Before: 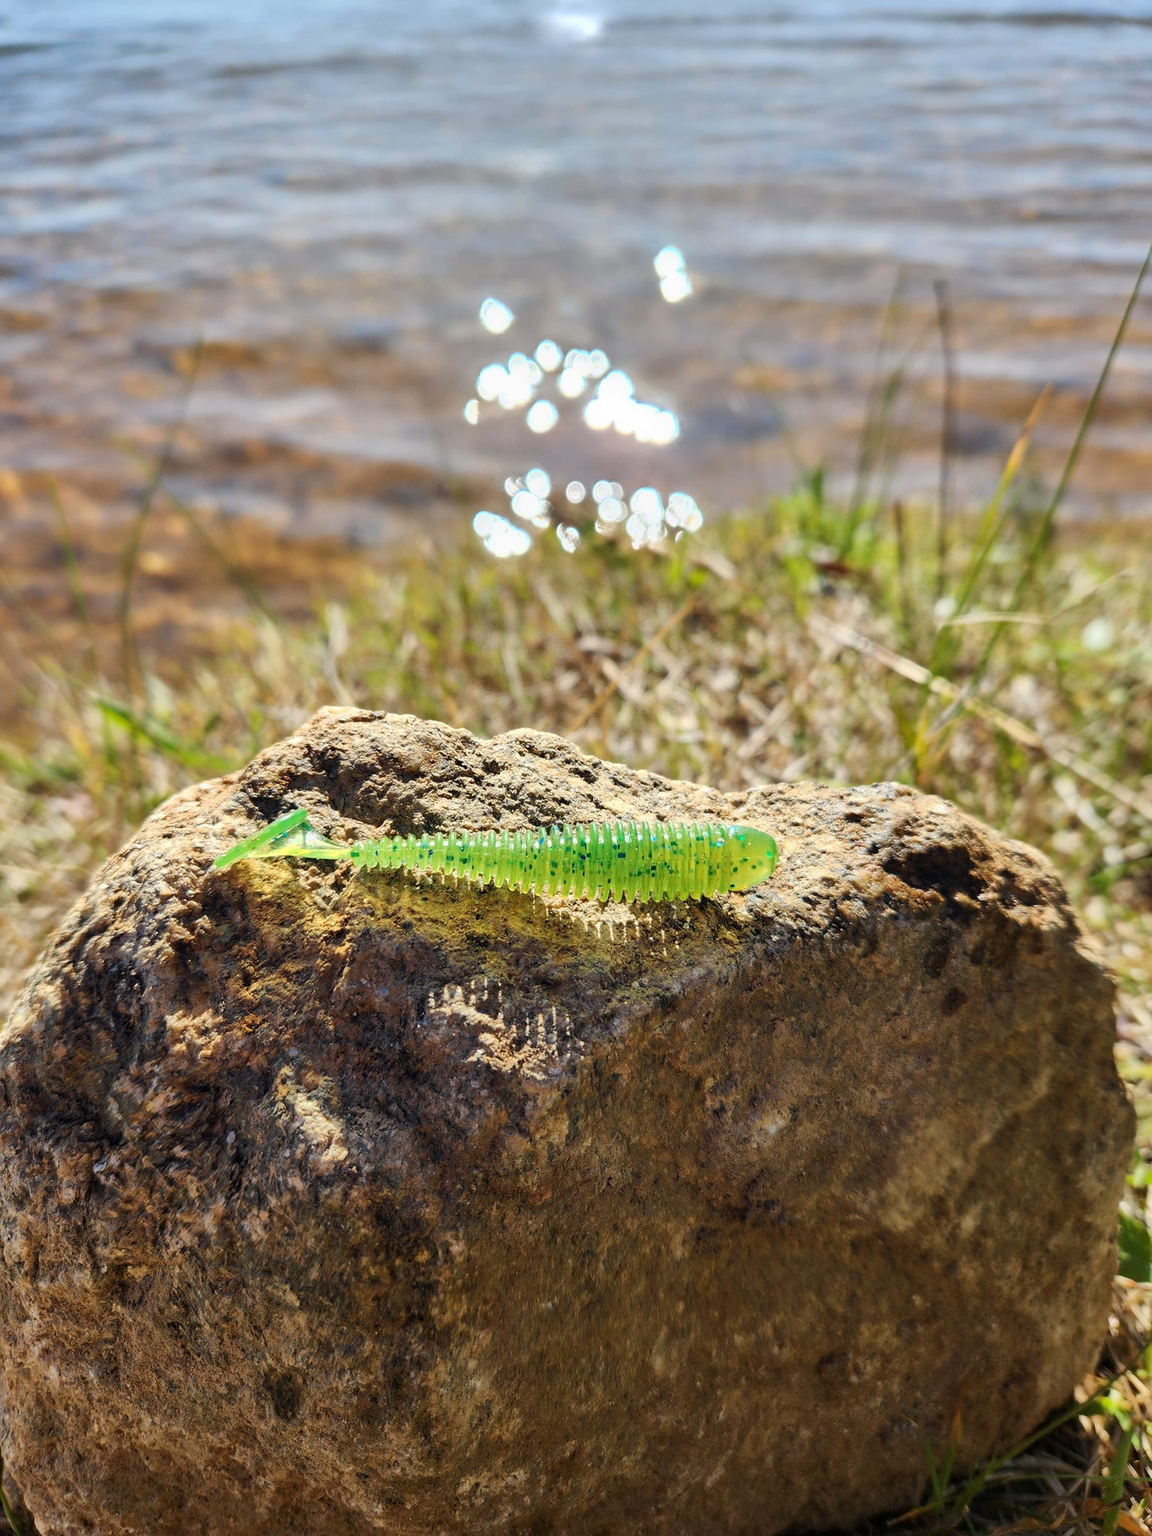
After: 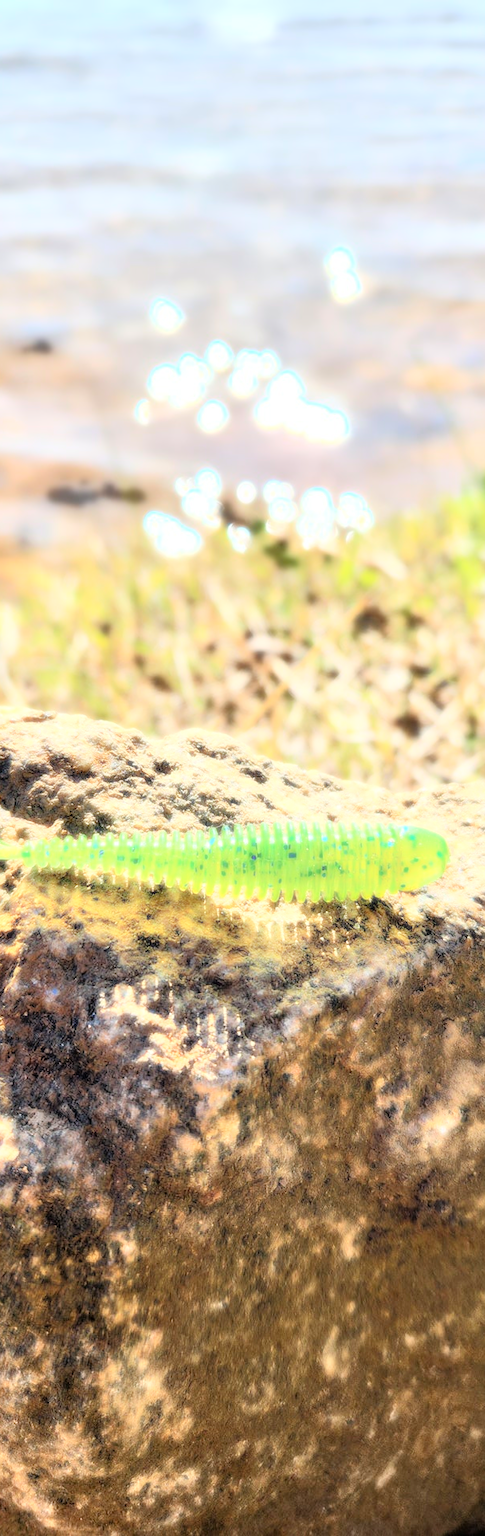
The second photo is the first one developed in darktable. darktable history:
tone equalizer: -7 EV 0.15 EV, -6 EV 0.6 EV, -5 EV 1.15 EV, -4 EV 1.33 EV, -3 EV 1.15 EV, -2 EV 0.6 EV, -1 EV 0.15 EV, mask exposure compensation -0.5 EV
crop: left 28.583%, right 29.231%
bloom: size 0%, threshold 54.82%, strength 8.31%
